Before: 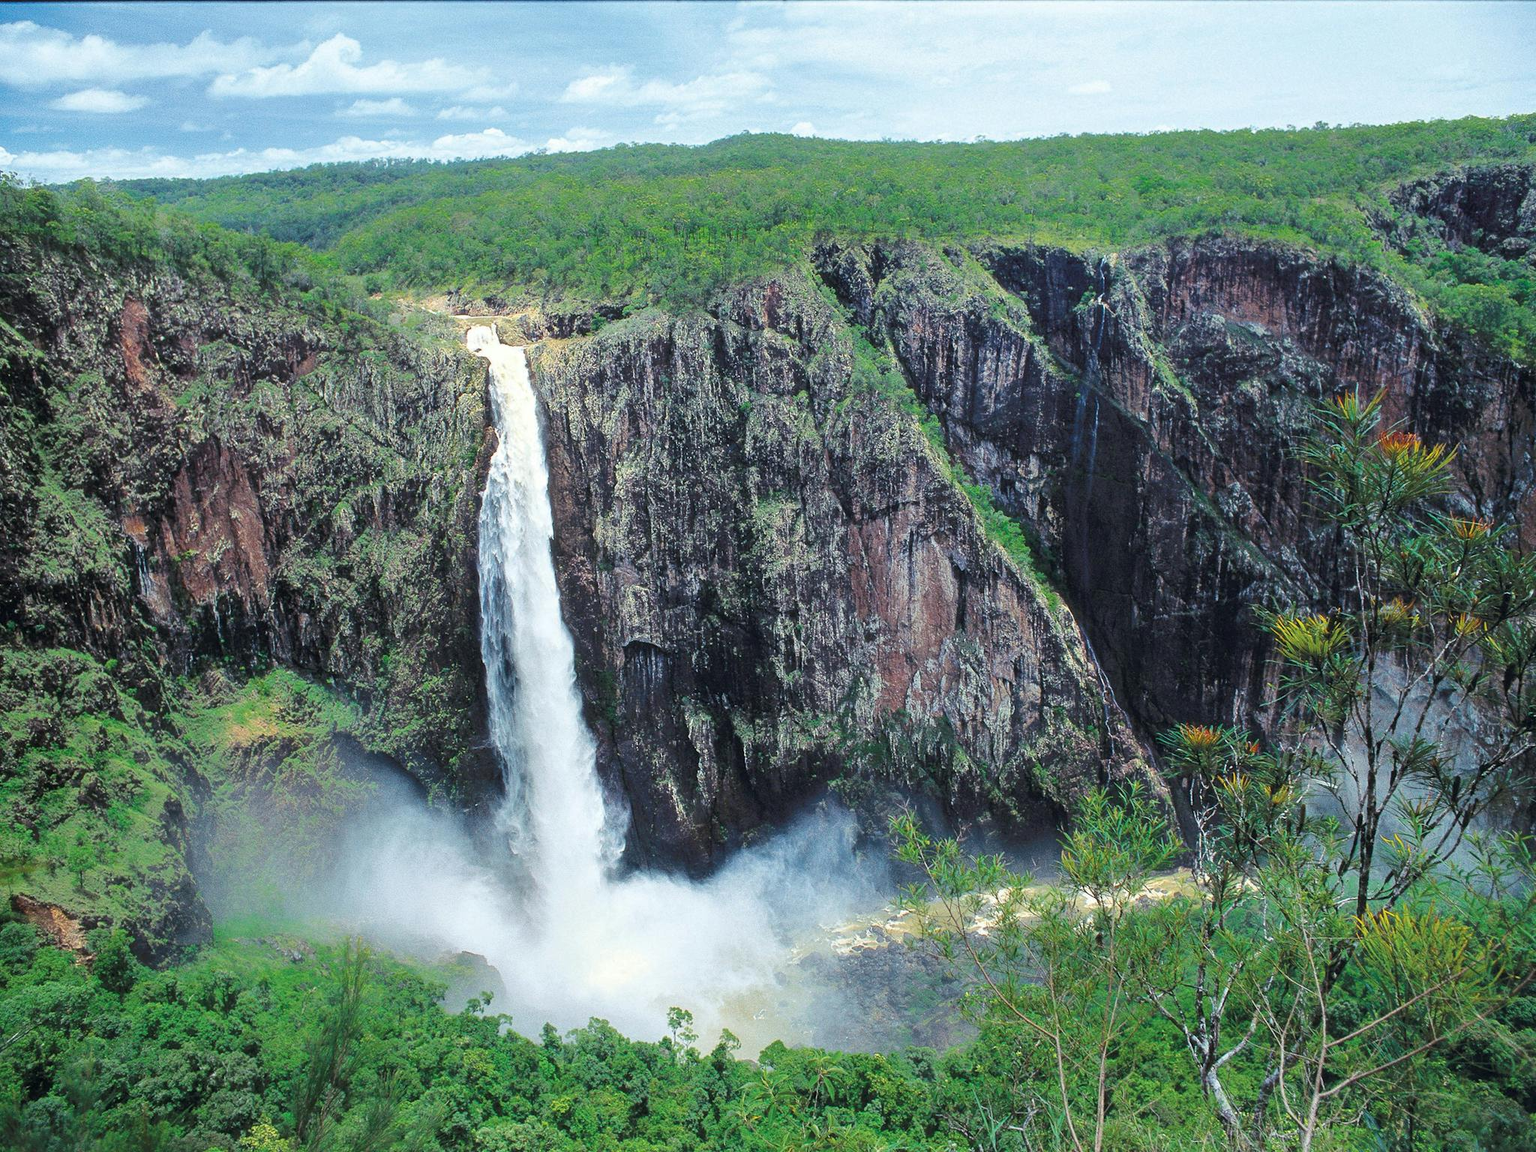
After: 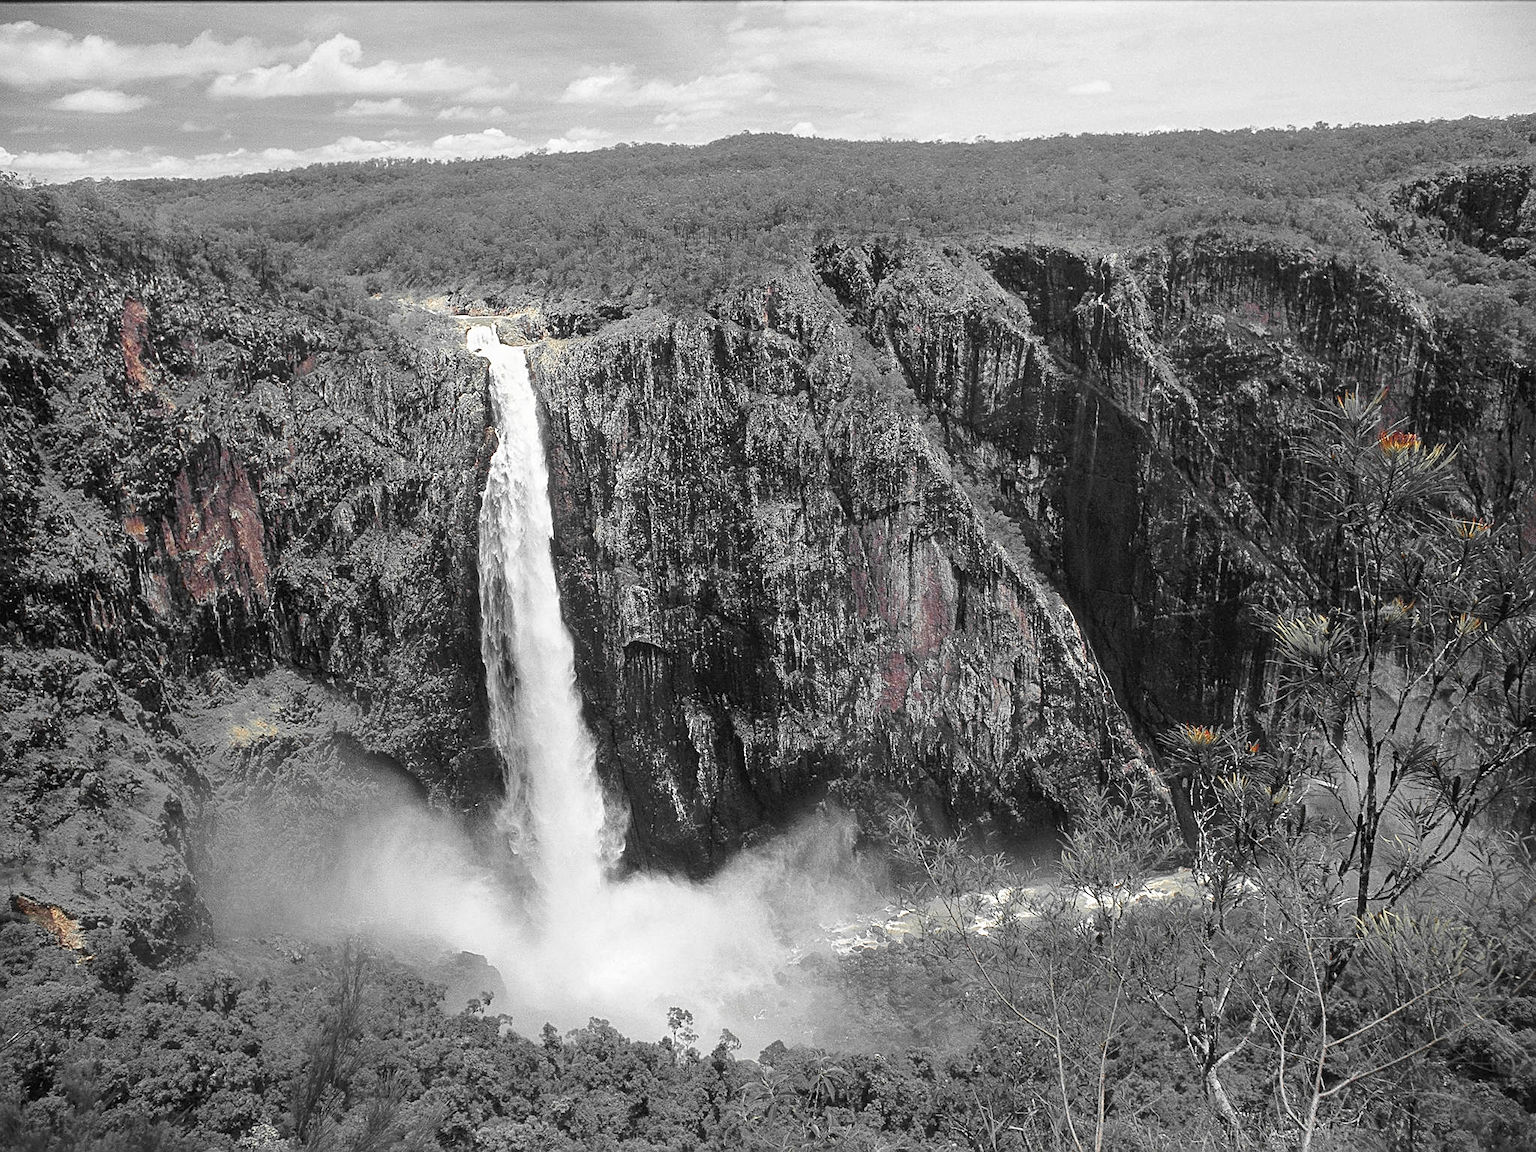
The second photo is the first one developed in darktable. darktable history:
levels: mode automatic, levels [0, 0.492, 0.984]
sharpen: on, module defaults
color zones: curves: ch0 [(0, 0.447) (0.184, 0.543) (0.323, 0.476) (0.429, 0.445) (0.571, 0.443) (0.714, 0.451) (0.857, 0.452) (1, 0.447)]; ch1 [(0, 0.464) (0.176, 0.46) (0.287, 0.177) (0.429, 0.002) (0.571, 0) (0.714, 0) (0.857, 0) (1, 0.464)], mix 21.78%
